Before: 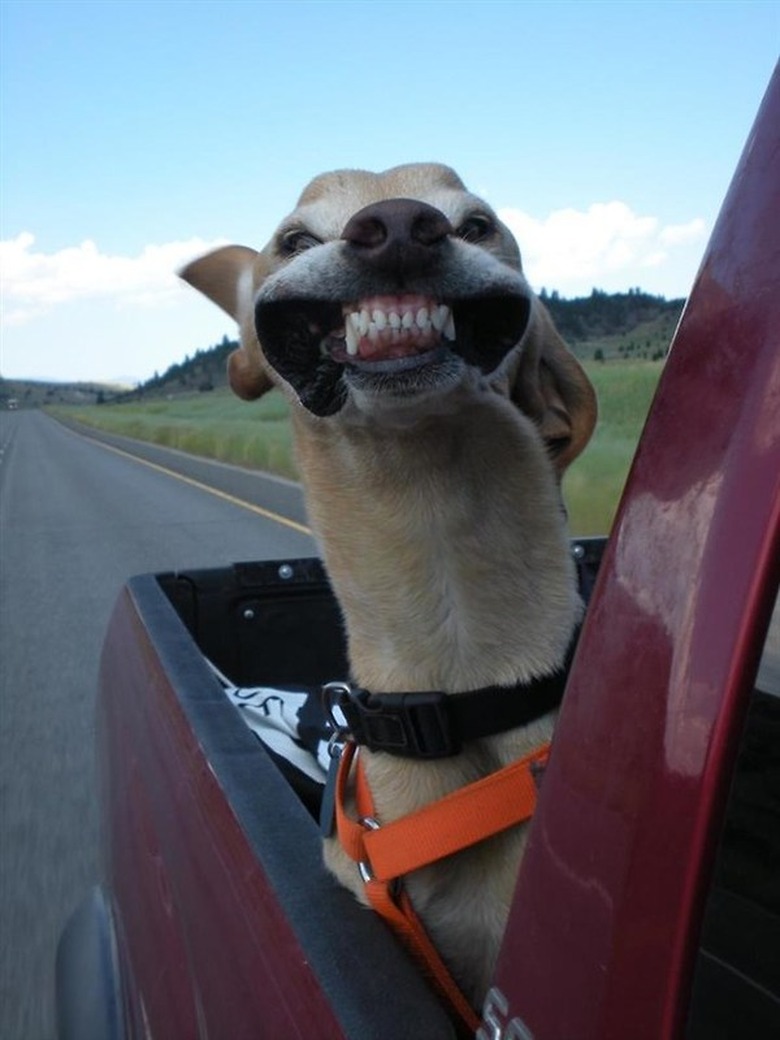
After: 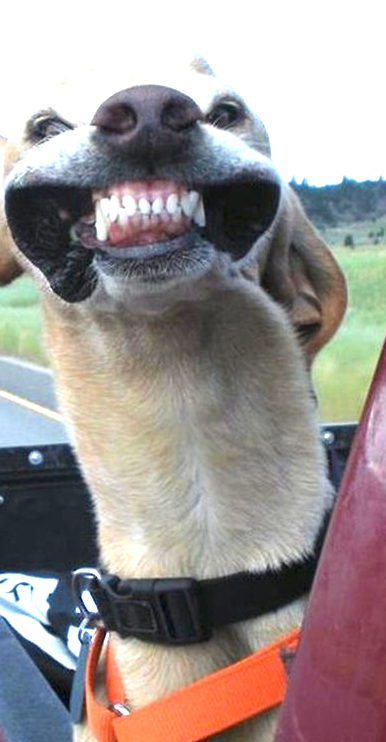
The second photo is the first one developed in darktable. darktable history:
exposure: black level correction 0, exposure 2 EV, compensate highlight preservation false
crop: left 32.075%, top 10.976%, right 18.355%, bottom 17.596%
